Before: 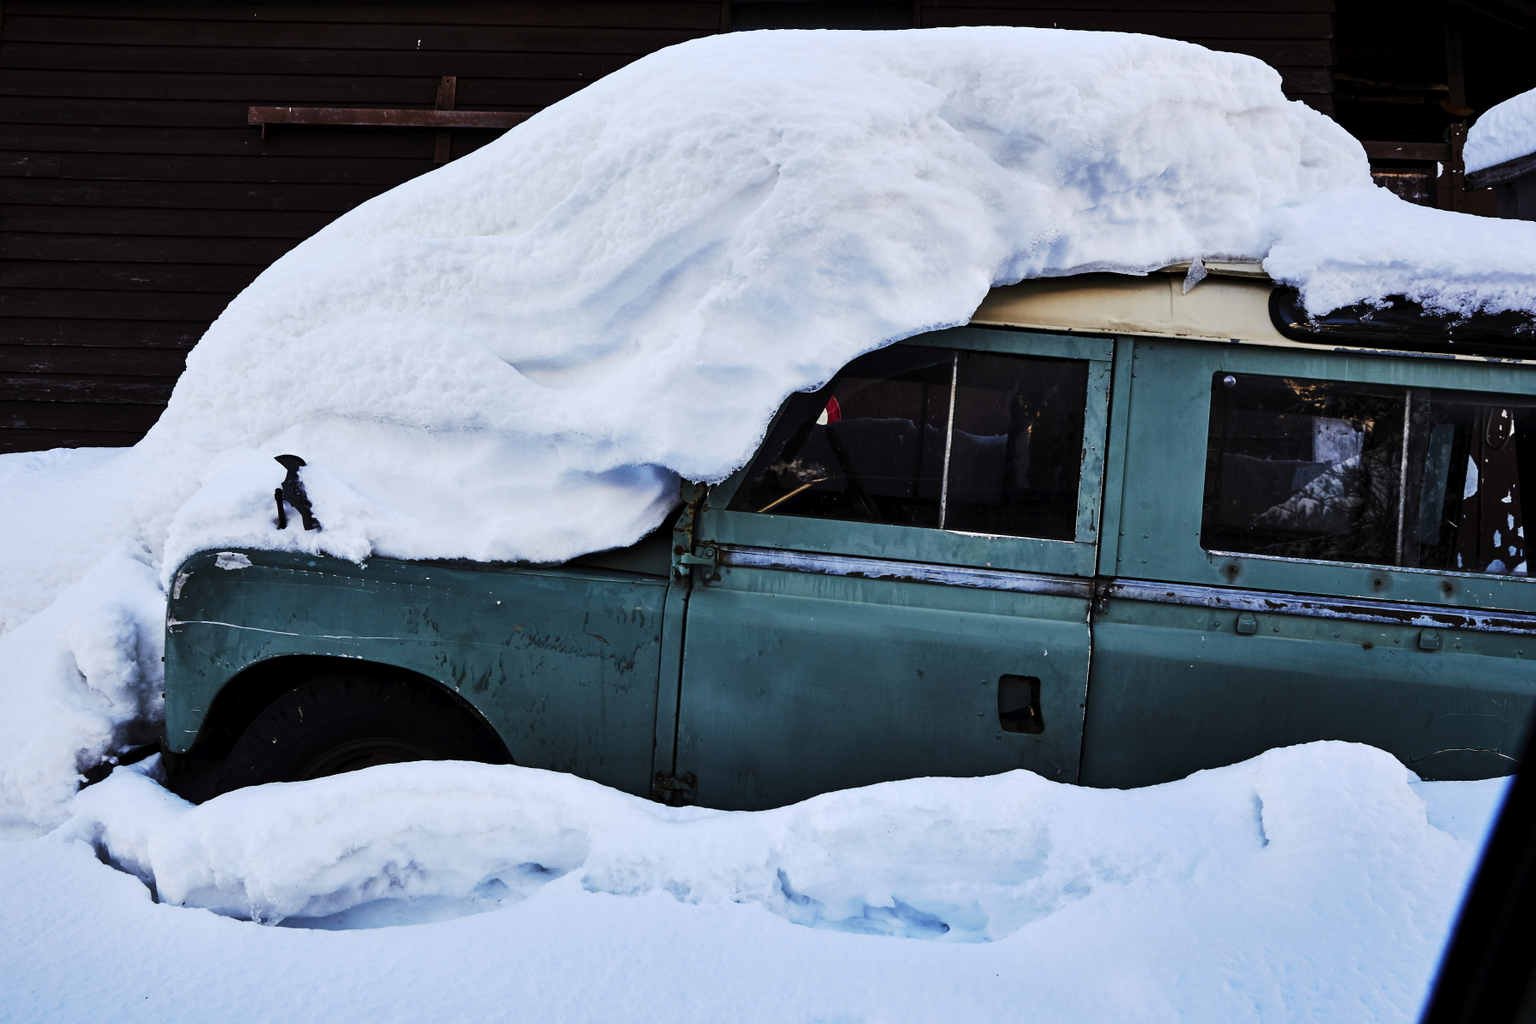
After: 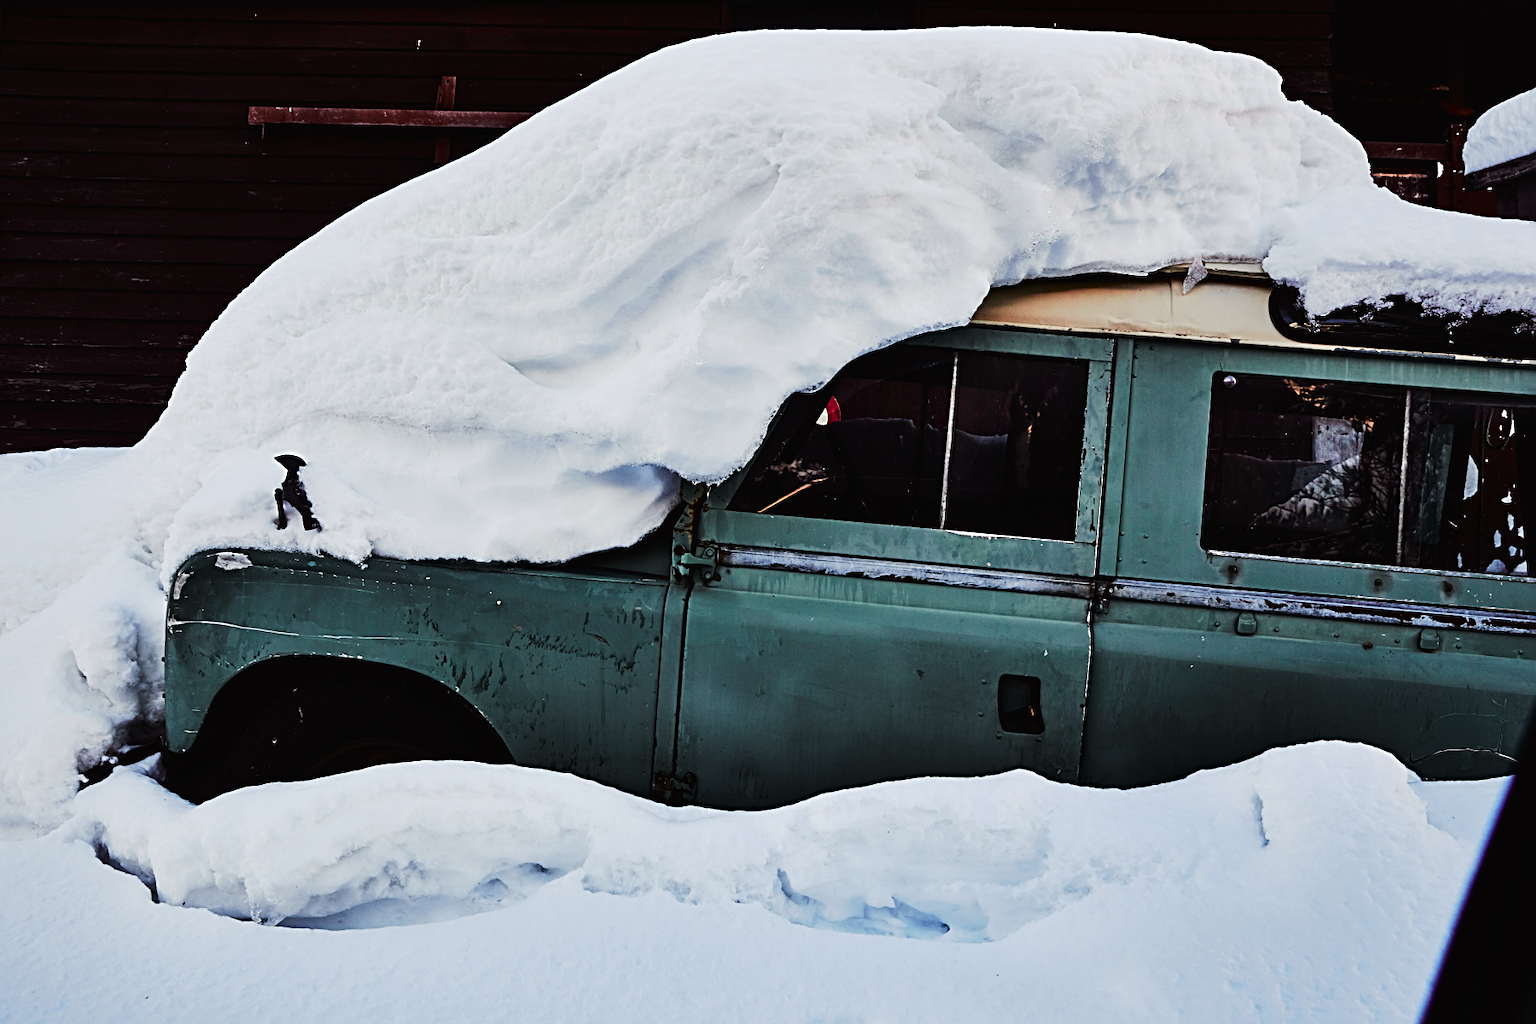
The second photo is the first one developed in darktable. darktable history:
tone curve: curves: ch0 [(0, 0.013) (0.036, 0.035) (0.274, 0.288) (0.504, 0.536) (0.844, 0.84) (1, 0.97)]; ch1 [(0, 0) (0.389, 0.403) (0.462, 0.48) (0.499, 0.5) (0.522, 0.534) (0.567, 0.588) (0.626, 0.645) (0.749, 0.781) (1, 1)]; ch2 [(0, 0) (0.457, 0.486) (0.5, 0.501) (0.533, 0.539) (0.599, 0.6) (0.704, 0.732) (1, 1)], color space Lab, independent channels, preserve colors none
sharpen: radius 3.119
